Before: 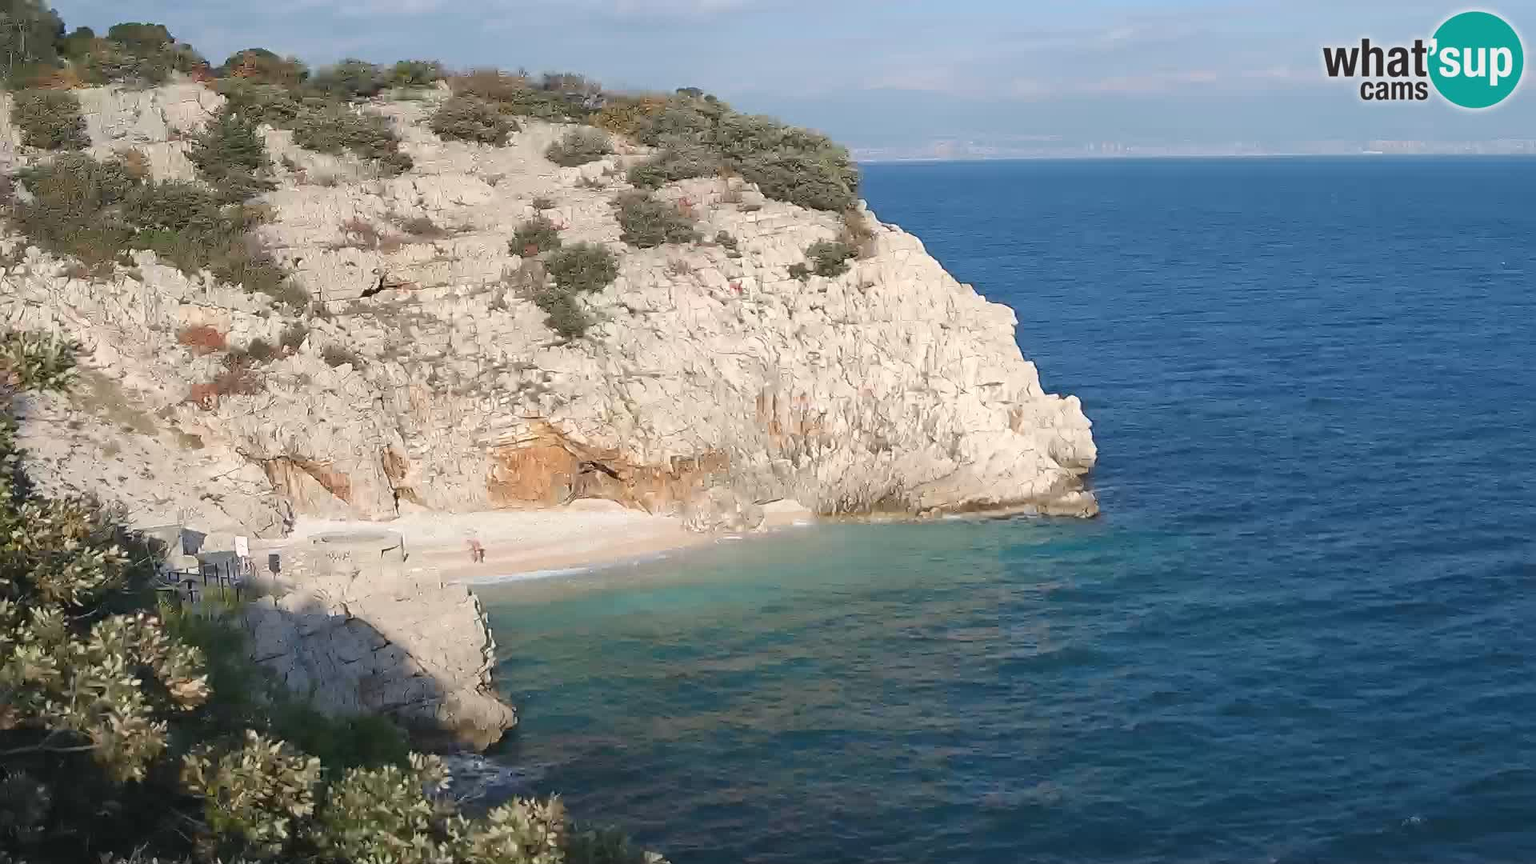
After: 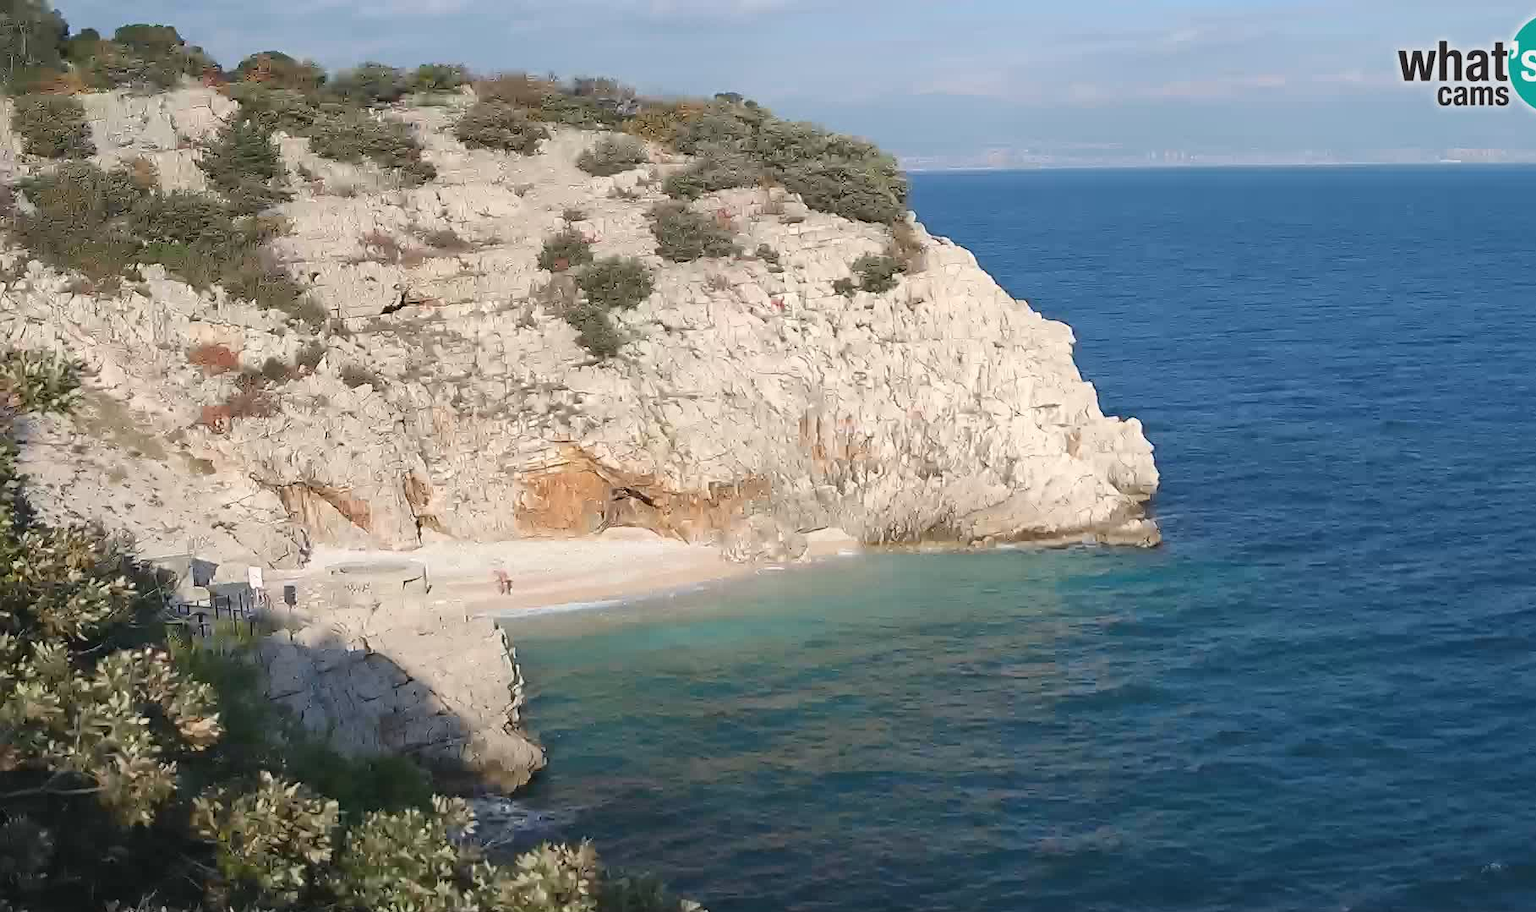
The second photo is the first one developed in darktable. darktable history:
crop and rotate: left 0%, right 5.349%
